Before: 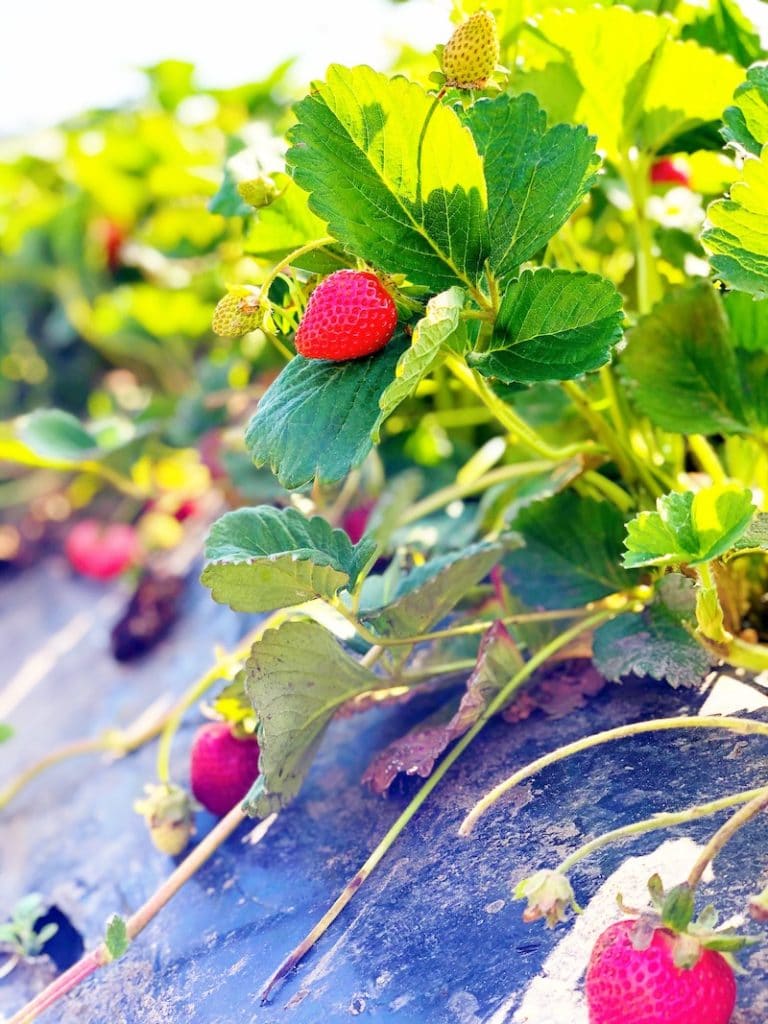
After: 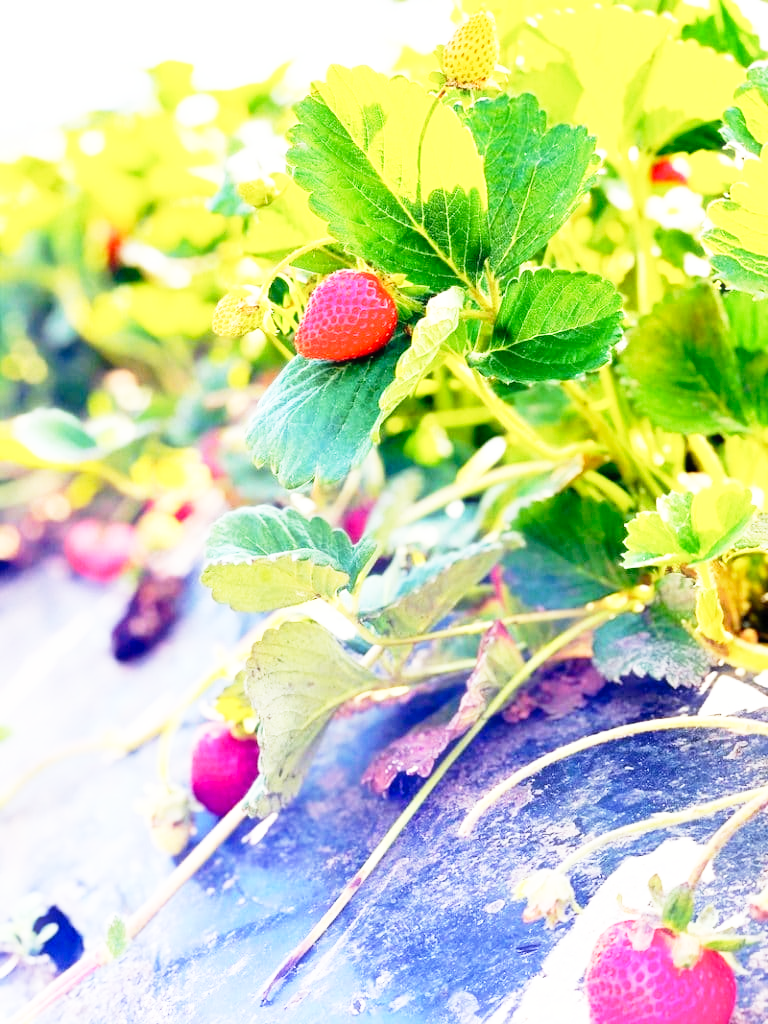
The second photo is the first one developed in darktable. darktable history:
haze removal: strength -0.08, distance 0.355, compatibility mode true, adaptive false
base curve: curves: ch0 [(0, 0) (0.012, 0.01) (0.073, 0.168) (0.31, 0.711) (0.645, 0.957) (1, 1)], preserve colors none
